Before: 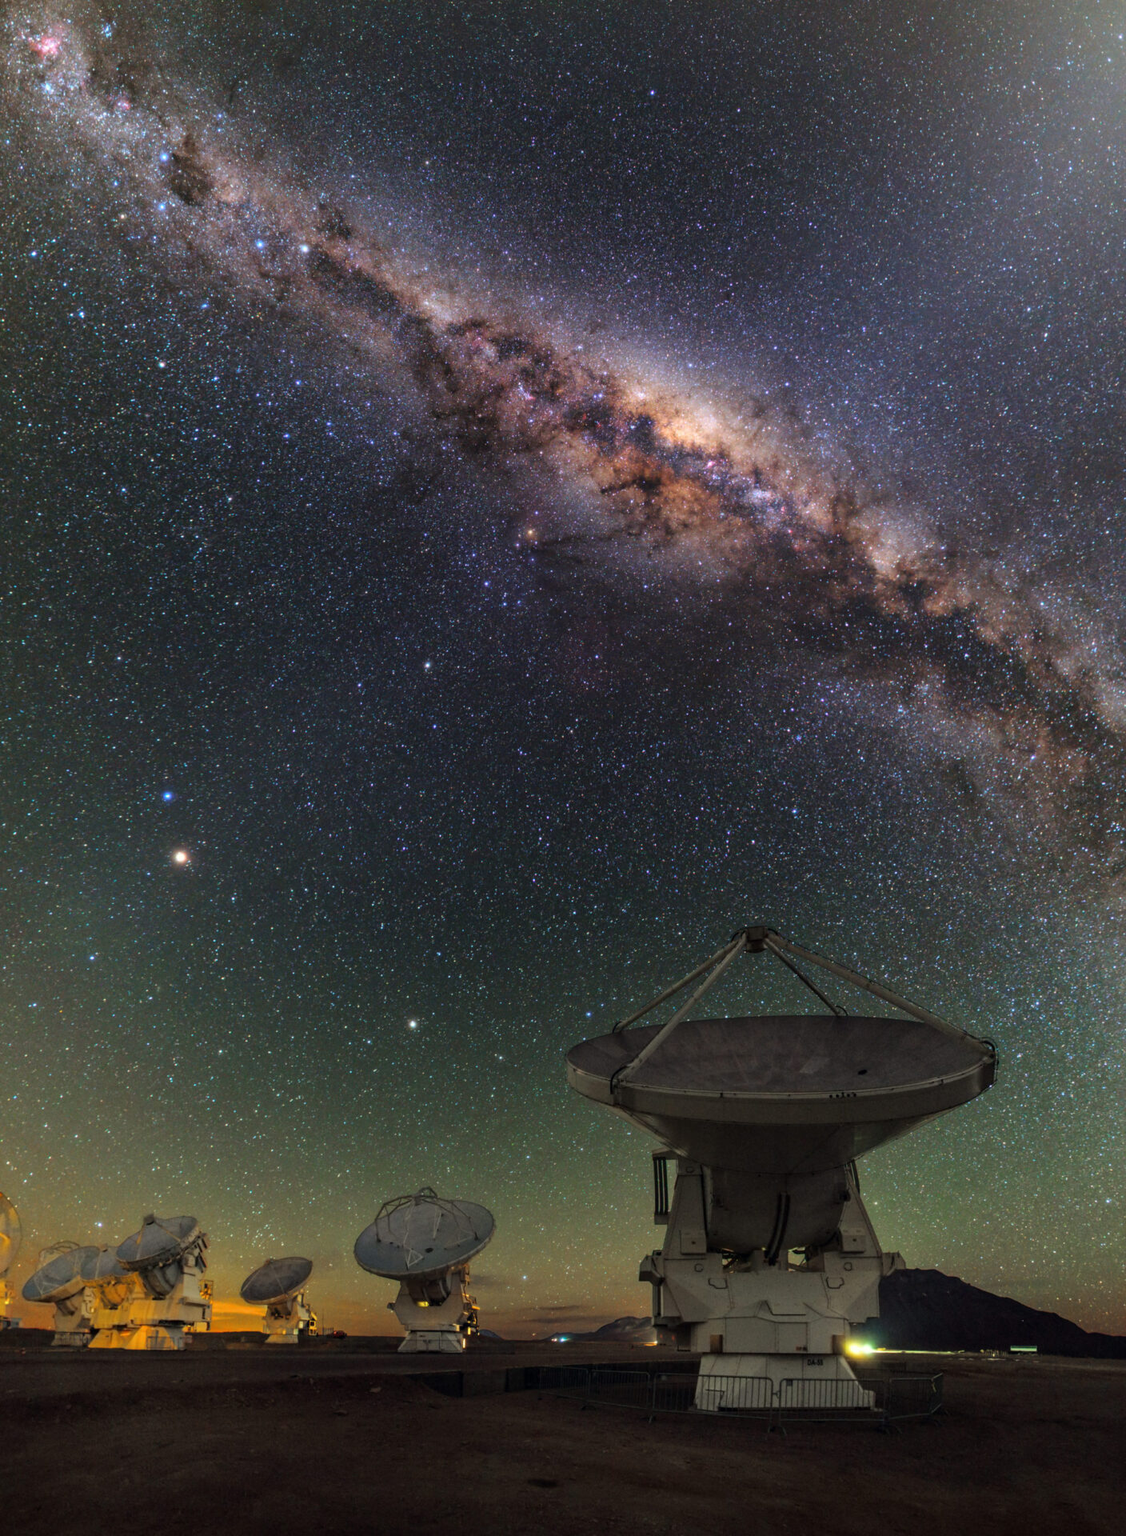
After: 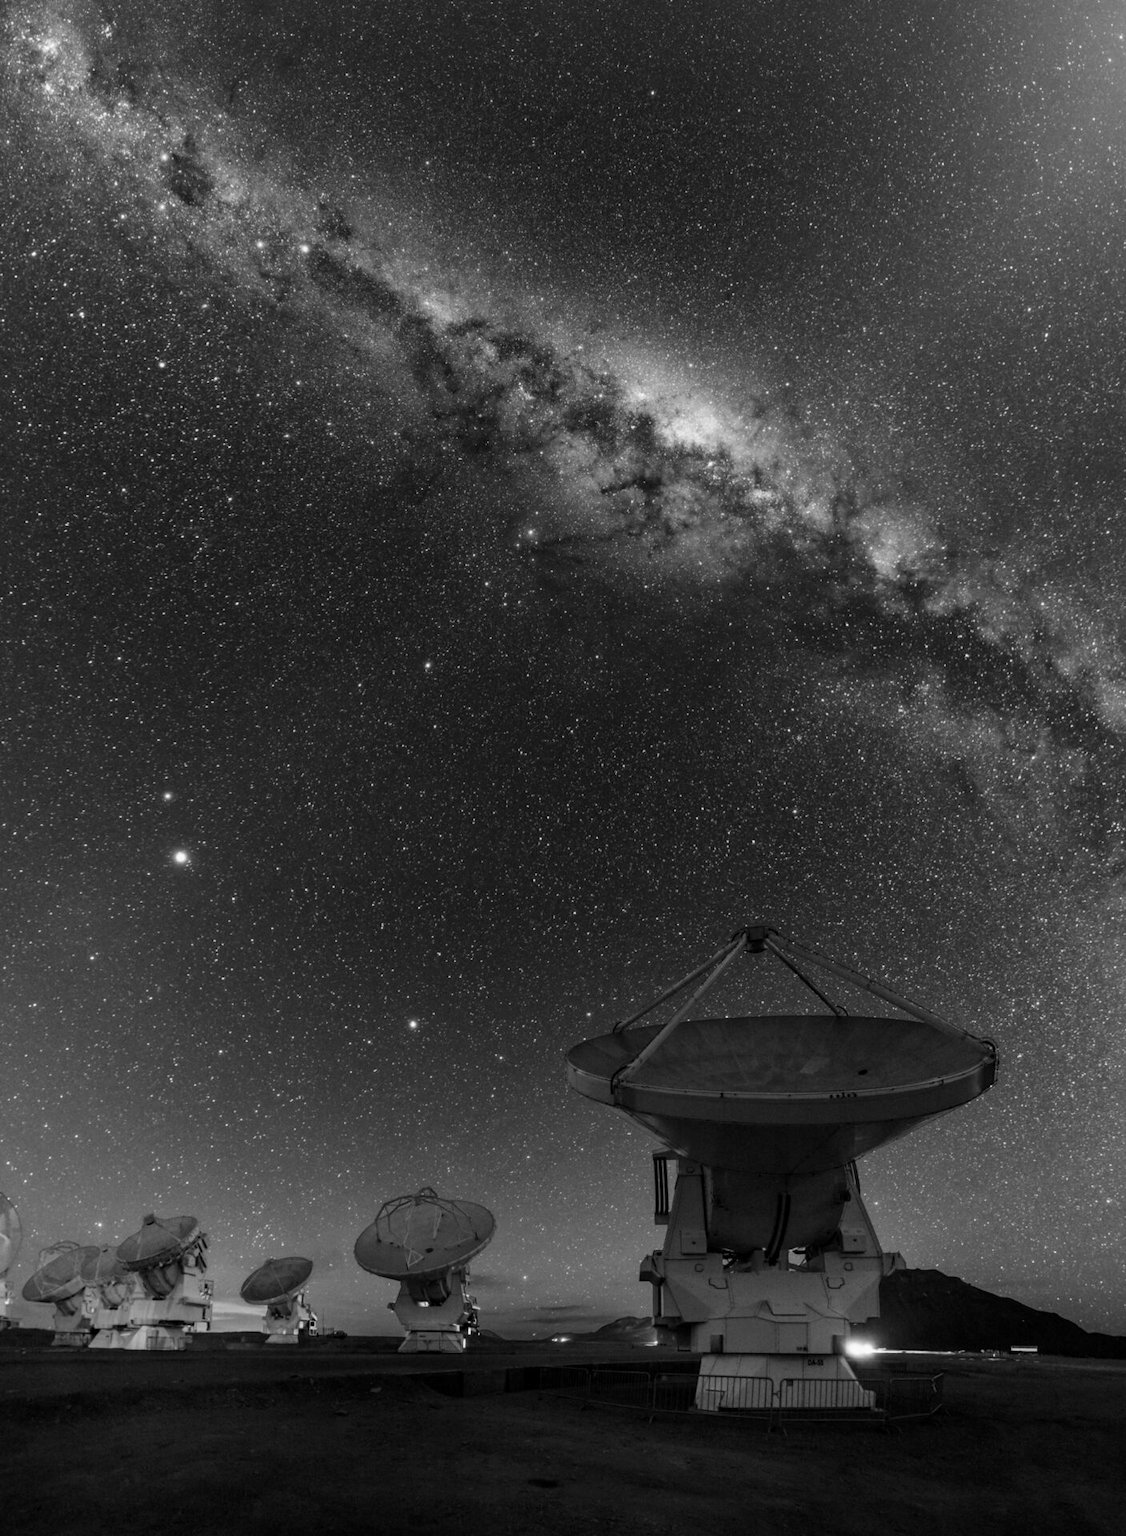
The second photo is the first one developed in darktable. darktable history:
exposure: black level correction 0.002, compensate highlight preservation false
contrast brightness saturation: contrast 0.1, saturation -0.3
monochrome: a 32, b 64, size 2.3
